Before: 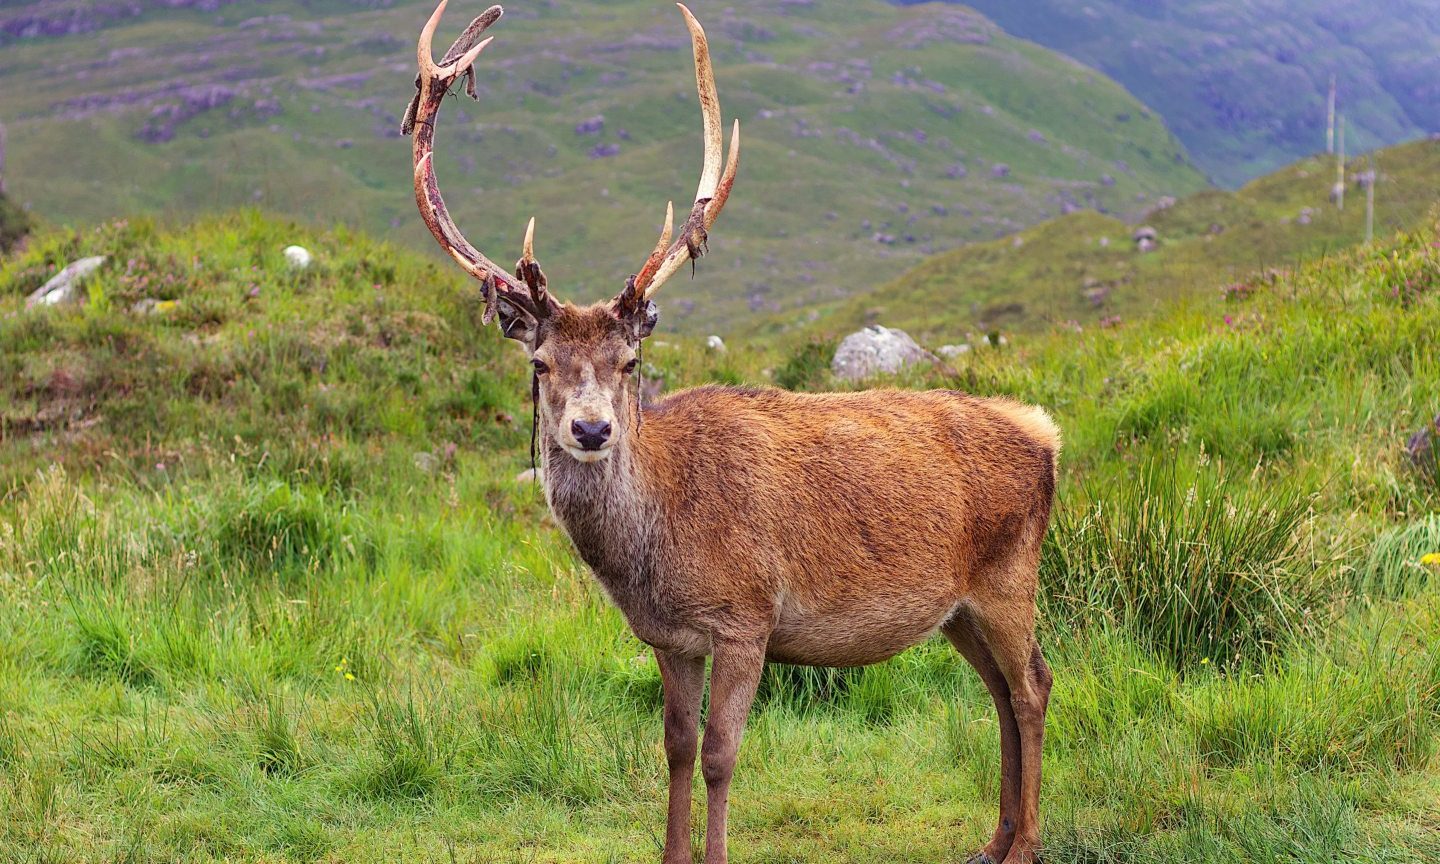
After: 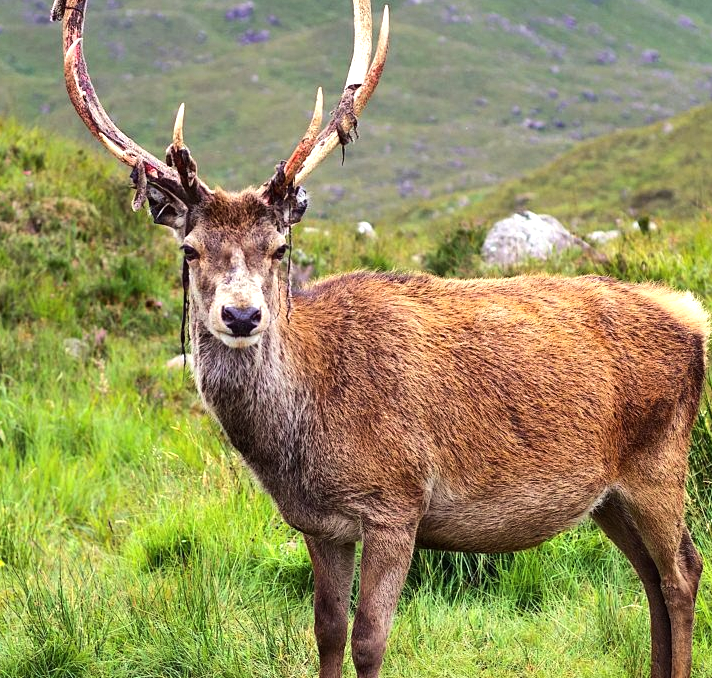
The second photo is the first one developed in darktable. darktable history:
tone equalizer: -8 EV -0.75 EV, -7 EV -0.7 EV, -6 EV -0.6 EV, -5 EV -0.4 EV, -3 EV 0.4 EV, -2 EV 0.6 EV, -1 EV 0.7 EV, +0 EV 0.75 EV, edges refinement/feathering 500, mask exposure compensation -1.57 EV, preserve details no
crop and rotate: angle 0.02°, left 24.353%, top 13.219%, right 26.156%, bottom 8.224%
white balance: red 0.978, blue 0.999
